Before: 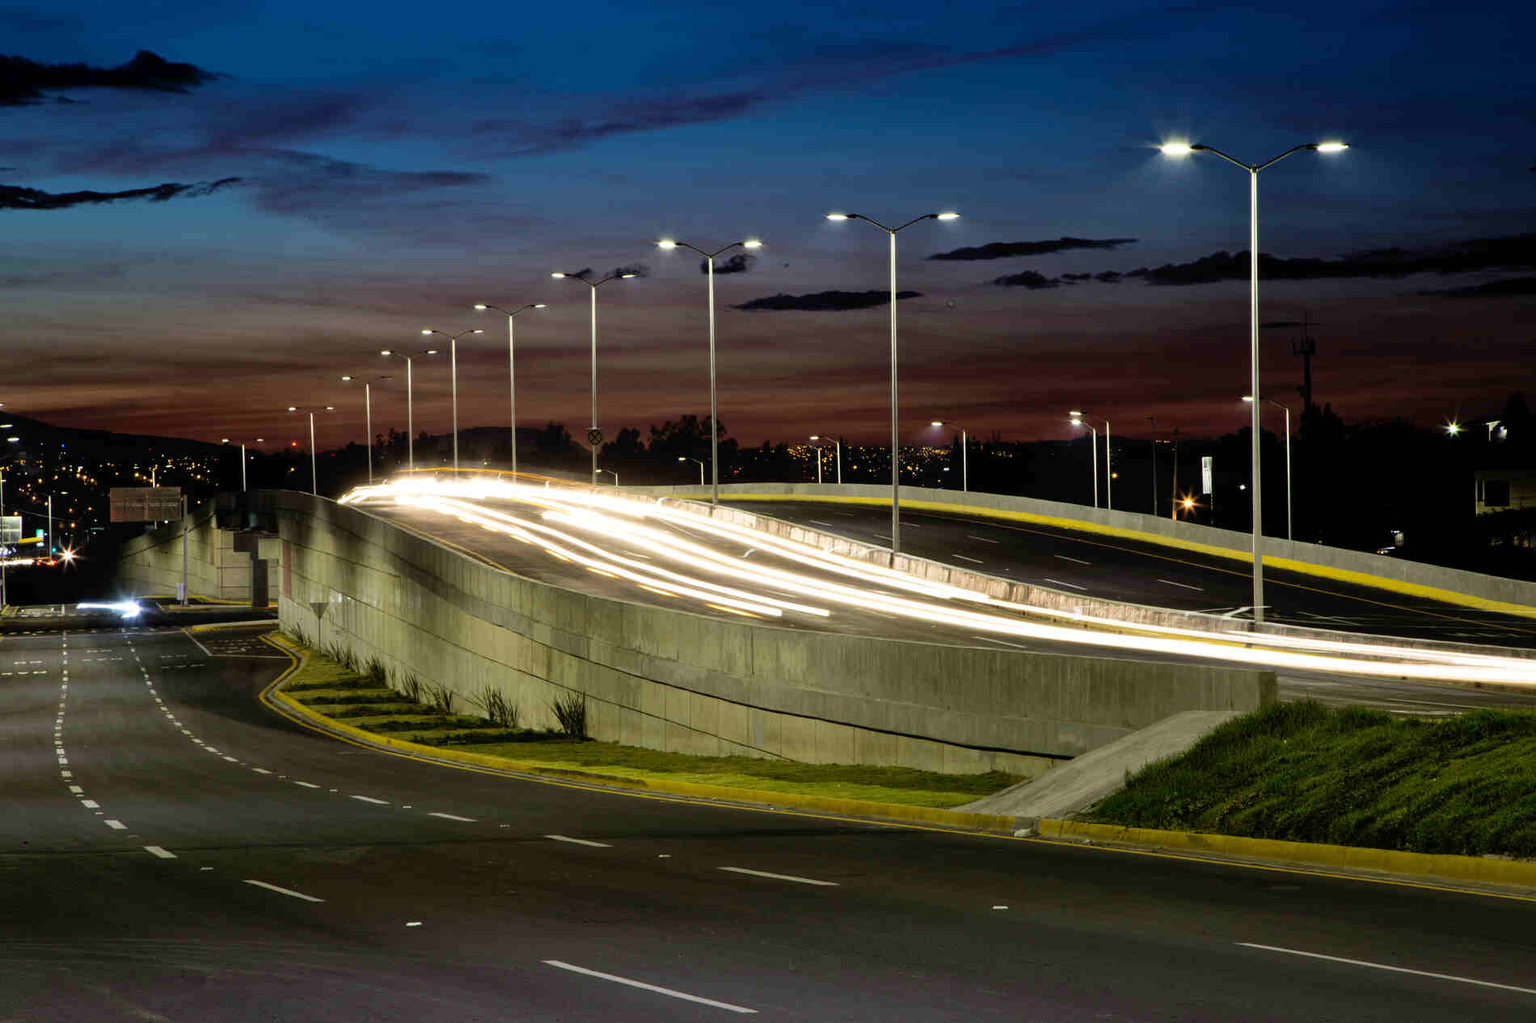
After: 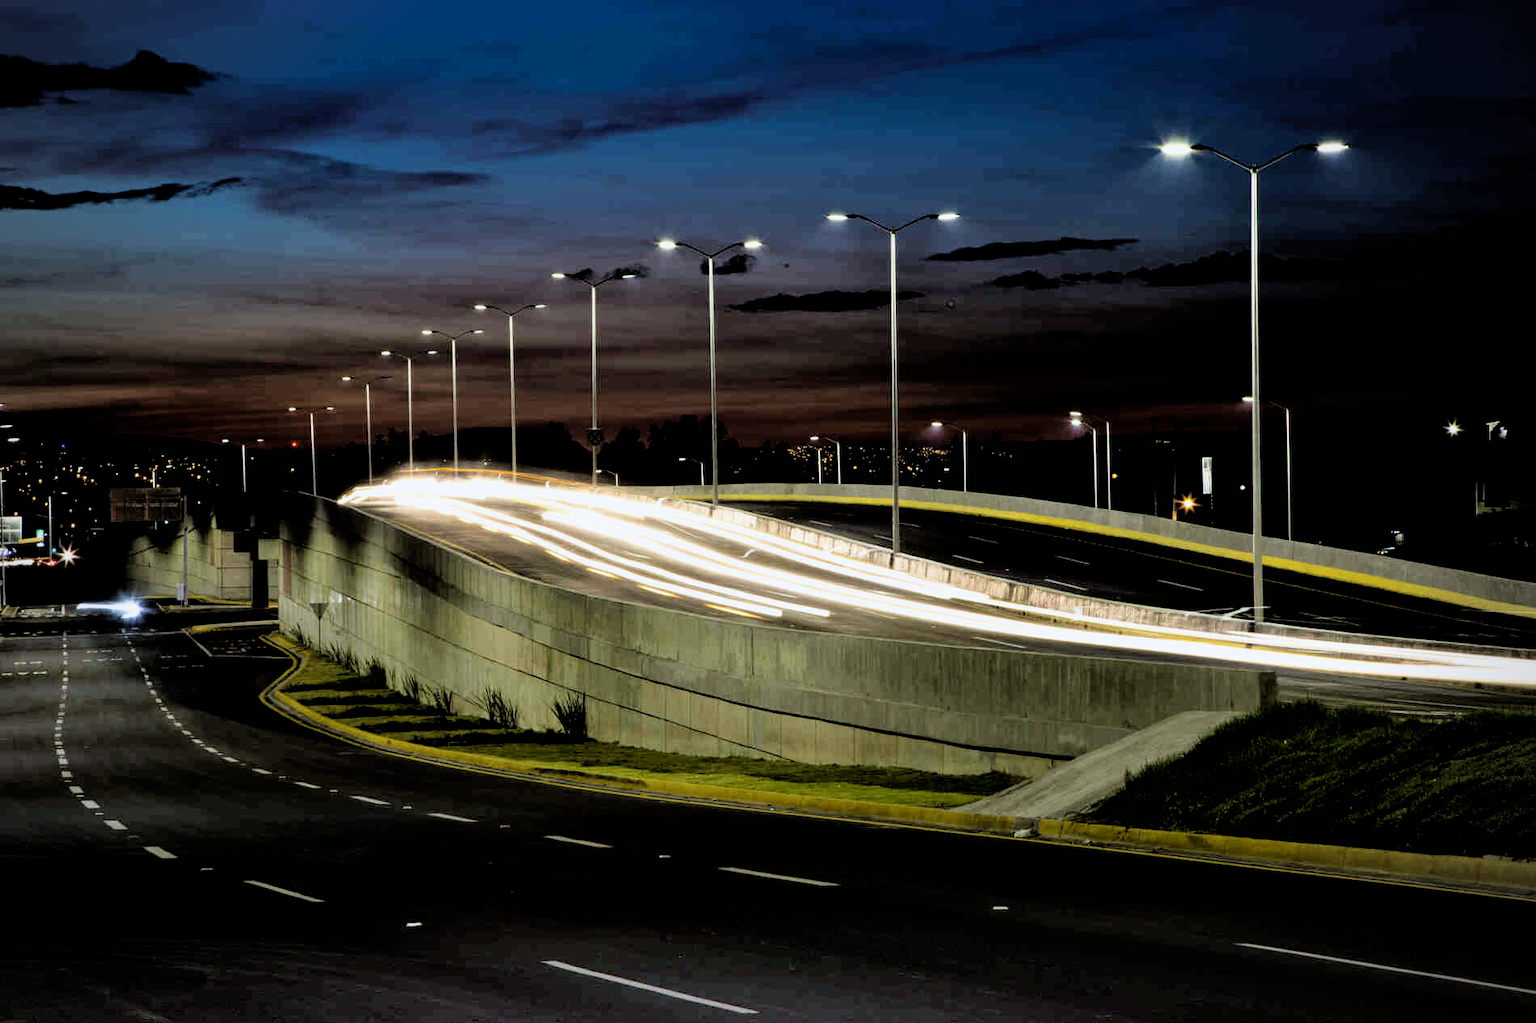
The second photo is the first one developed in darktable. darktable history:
filmic rgb: black relative exposure -3.72 EV, white relative exposure 2.77 EV, dynamic range scaling -5.32%, hardness 3.03
vignetting: on, module defaults
white balance: red 0.976, blue 1.04
